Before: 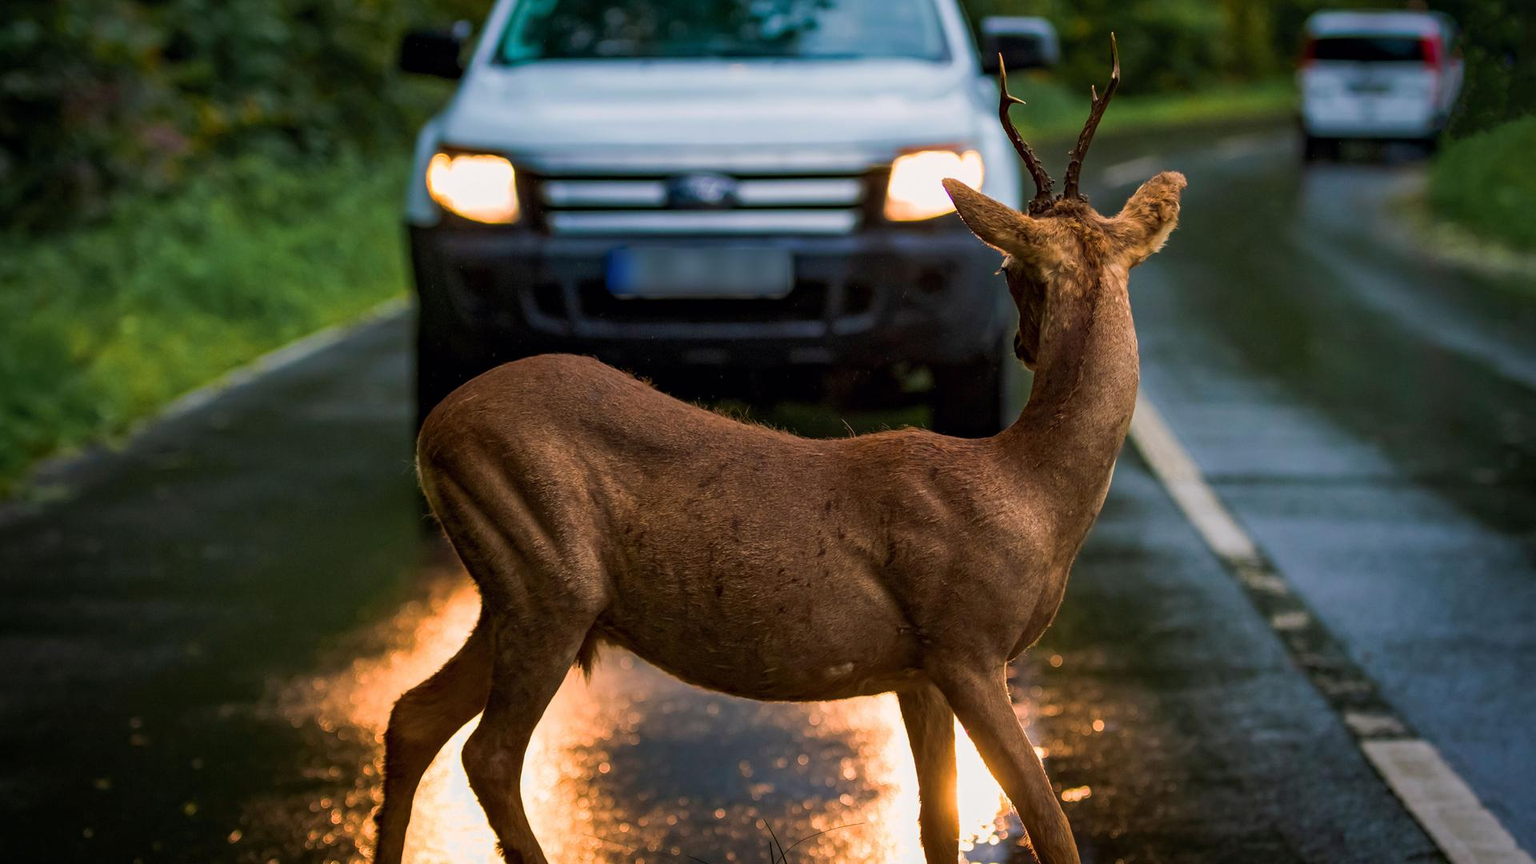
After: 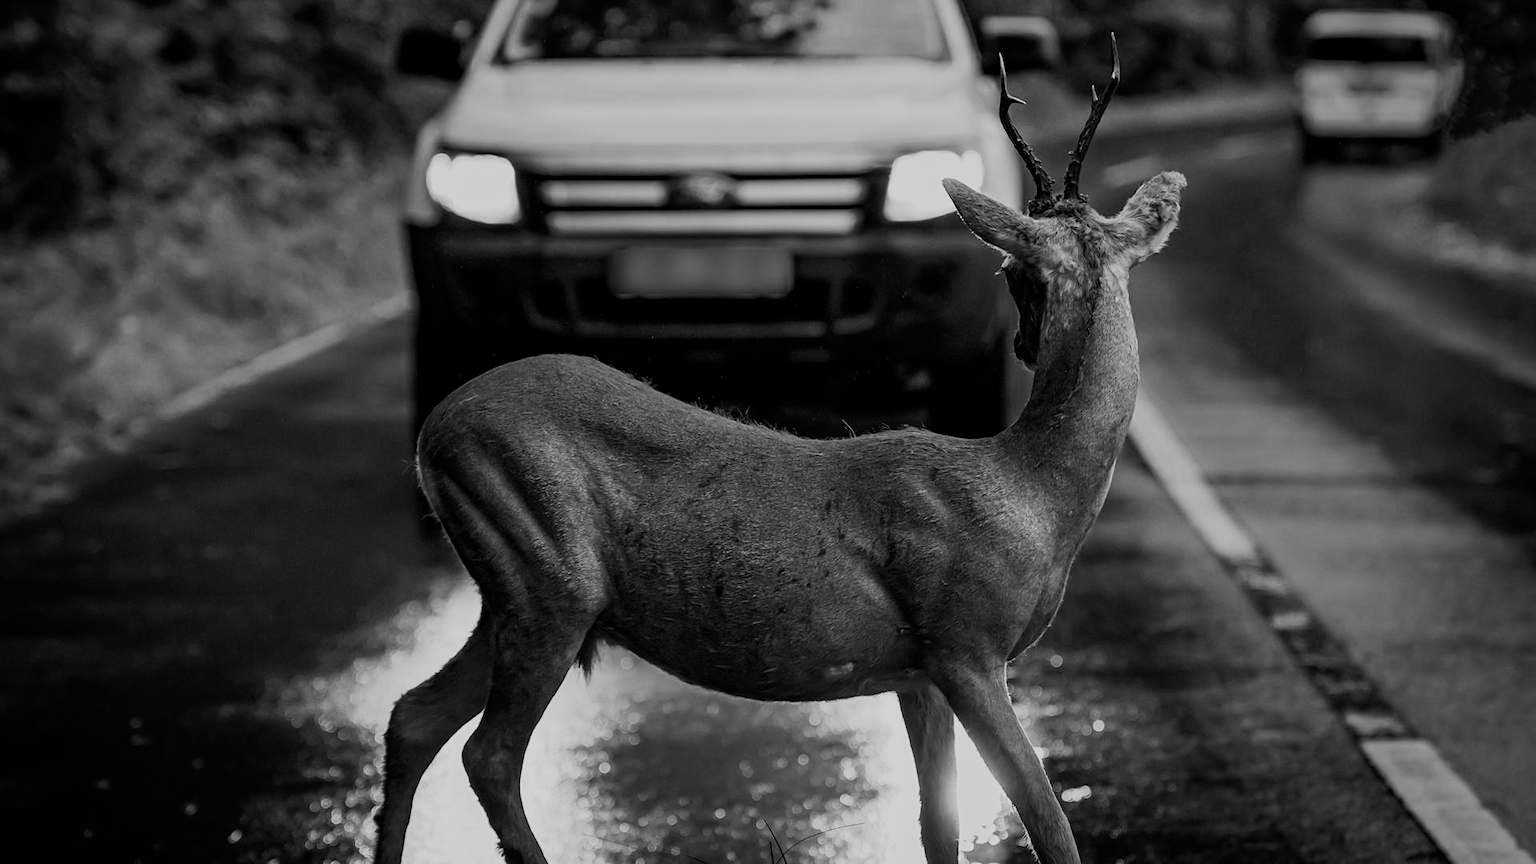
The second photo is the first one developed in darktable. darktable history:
monochrome: a -6.99, b 35.61, size 1.4
filmic rgb: black relative exposure -7.65 EV, white relative exposure 4.56 EV, hardness 3.61
sharpen: amount 0.2
color balance rgb: shadows lift › luminance 0.49%, shadows lift › chroma 6.83%, shadows lift › hue 300.29°, power › hue 208.98°, highlights gain › luminance 20.24%, highlights gain › chroma 13.17%, highlights gain › hue 173.85°, perceptual saturation grading › global saturation 18.05%
